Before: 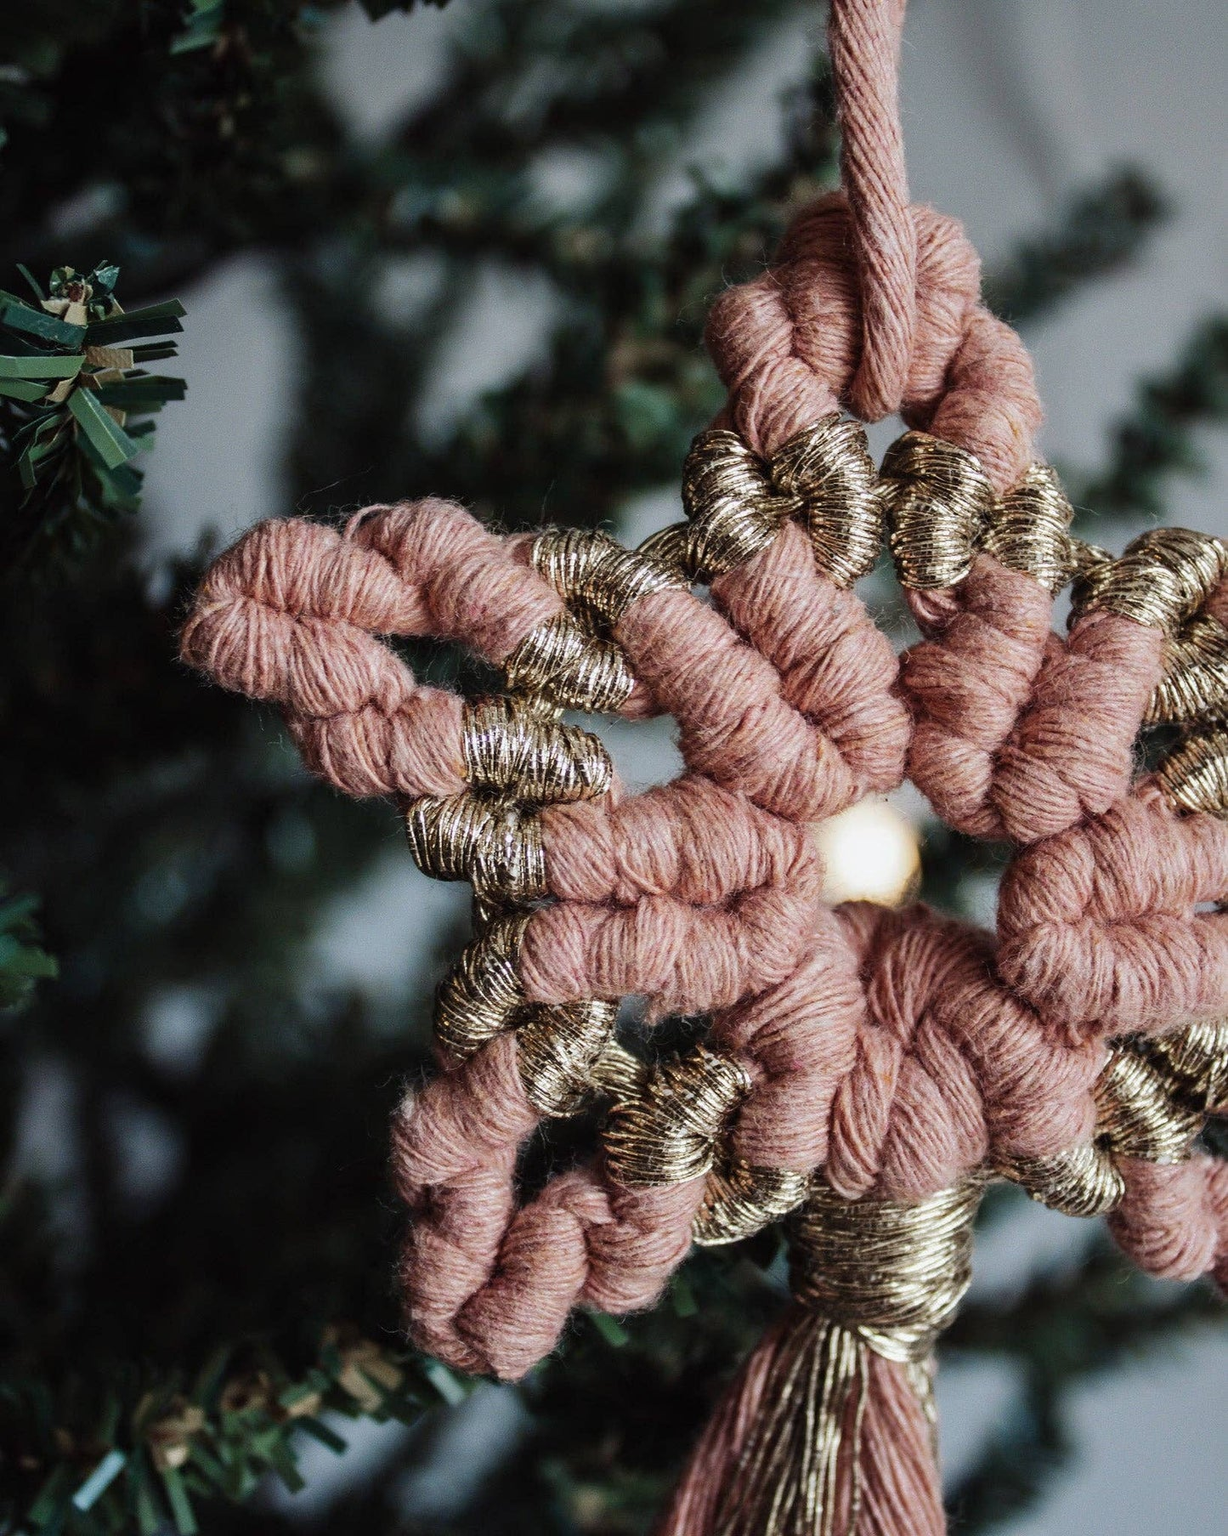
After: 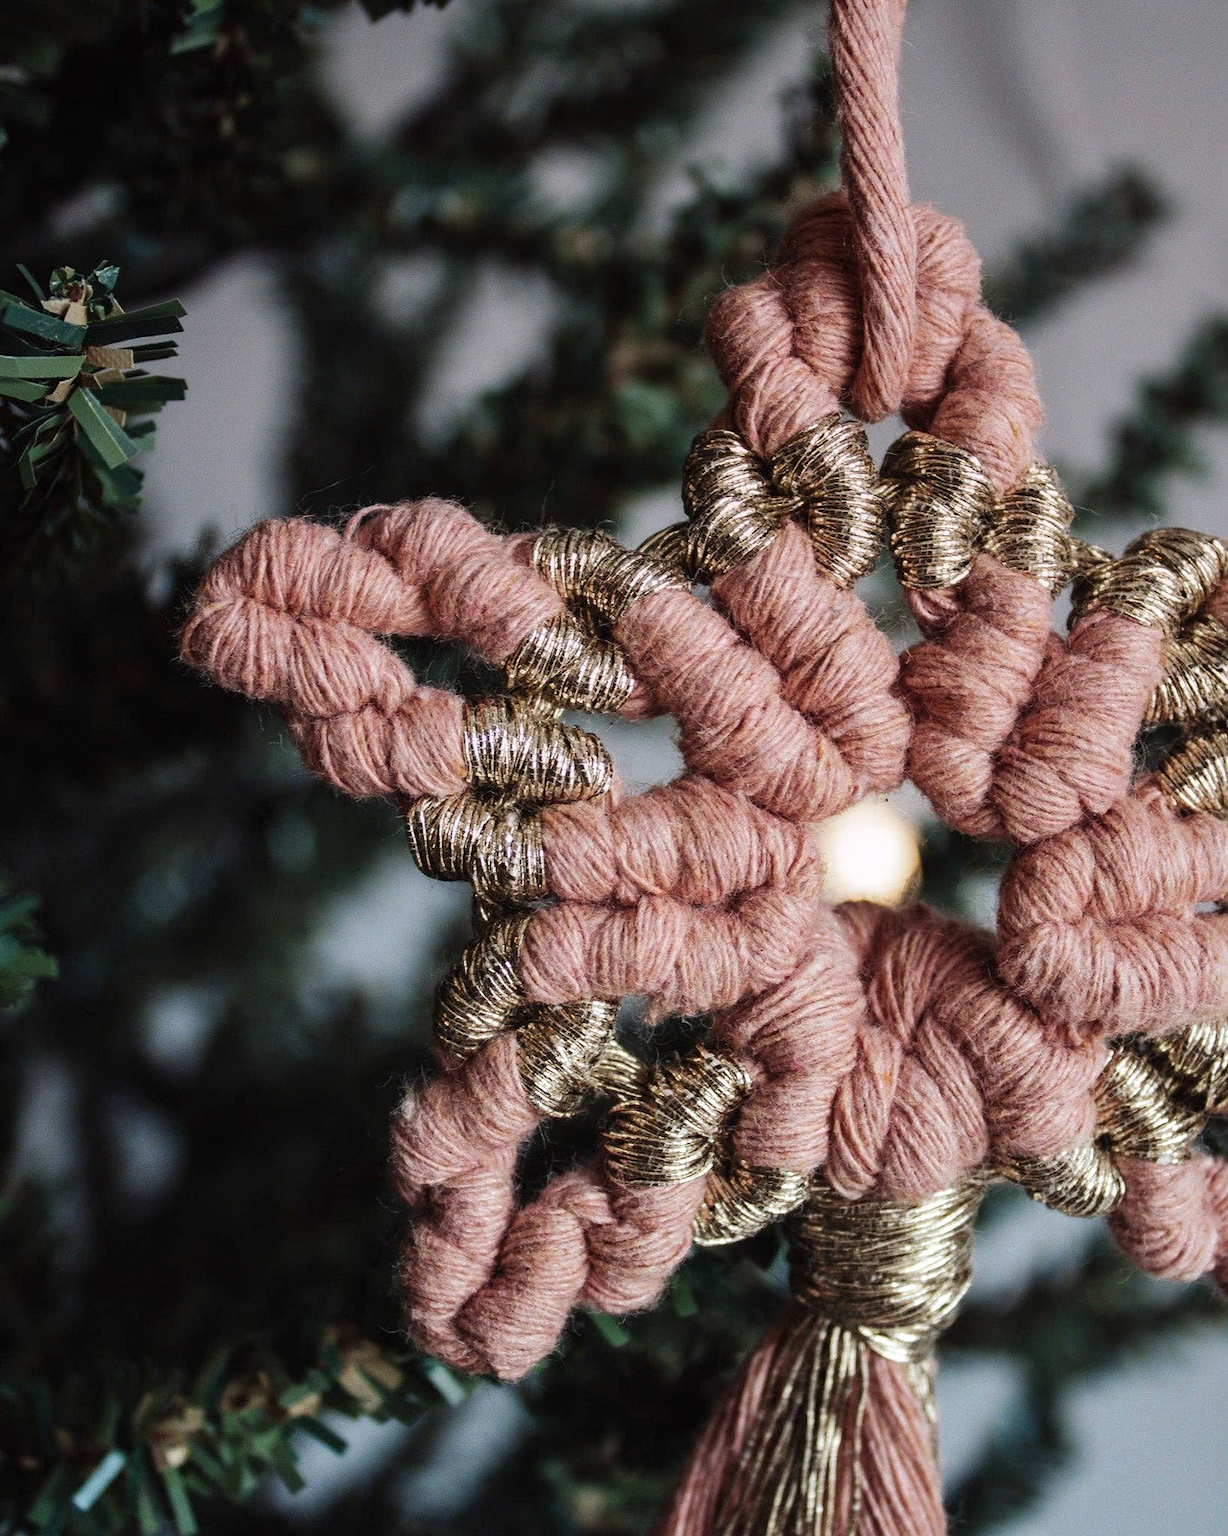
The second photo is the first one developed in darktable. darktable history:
graduated density: density 0.38 EV, hardness 21%, rotation -6.11°, saturation 32%
exposure: exposure 0.178 EV, compensate exposure bias true, compensate highlight preservation false
